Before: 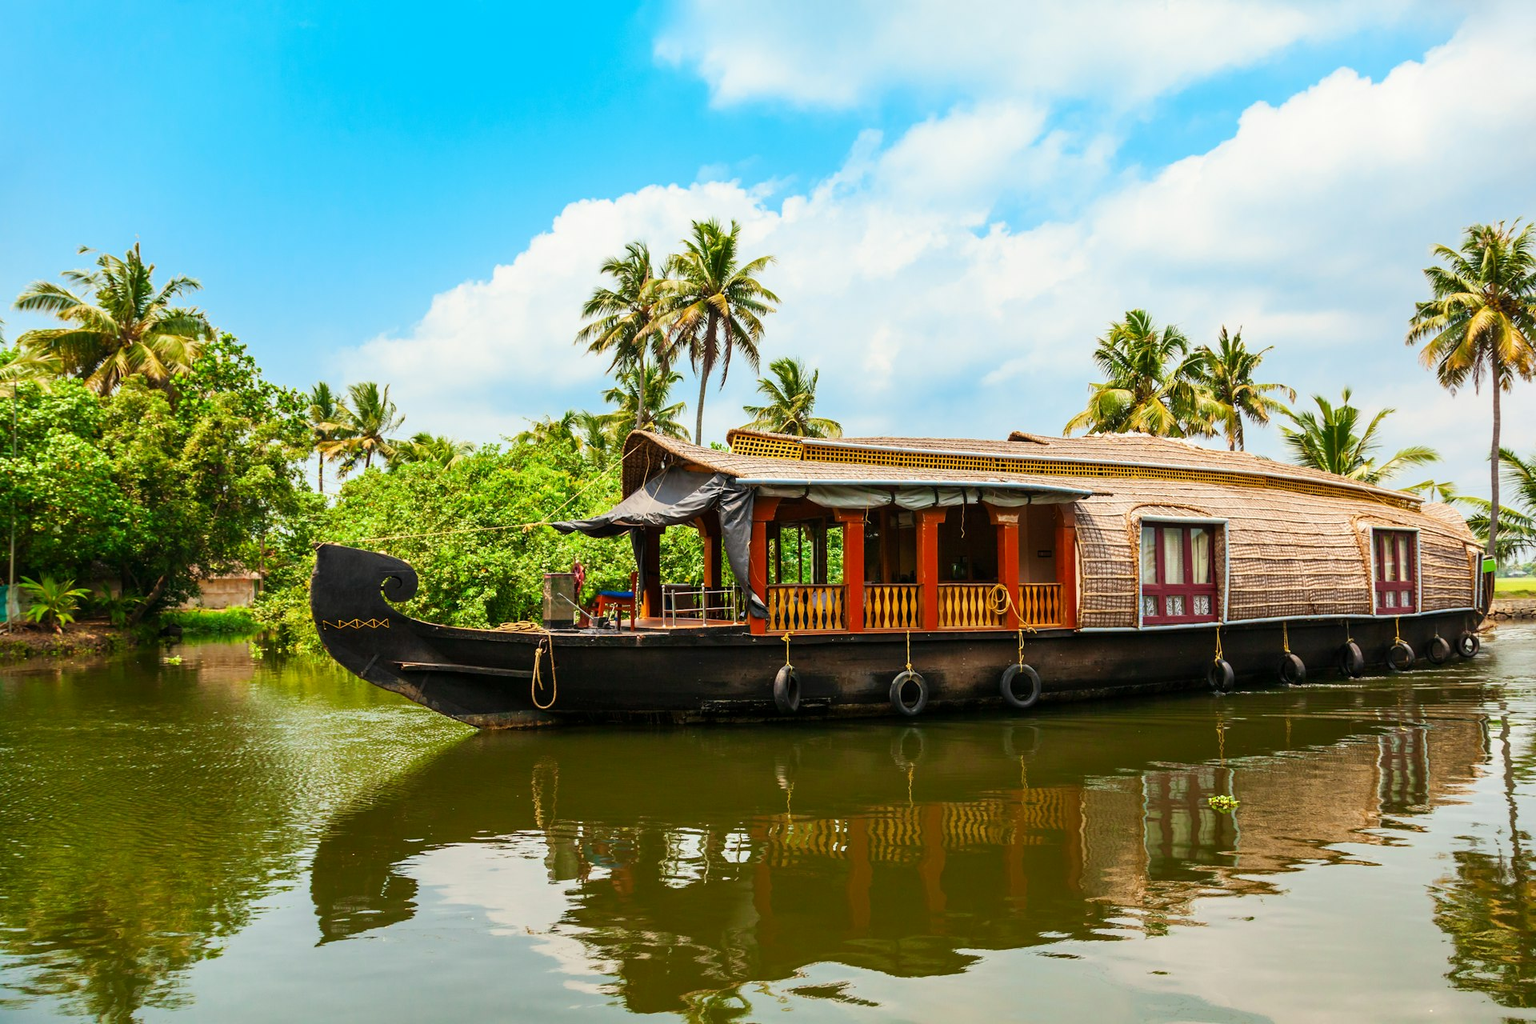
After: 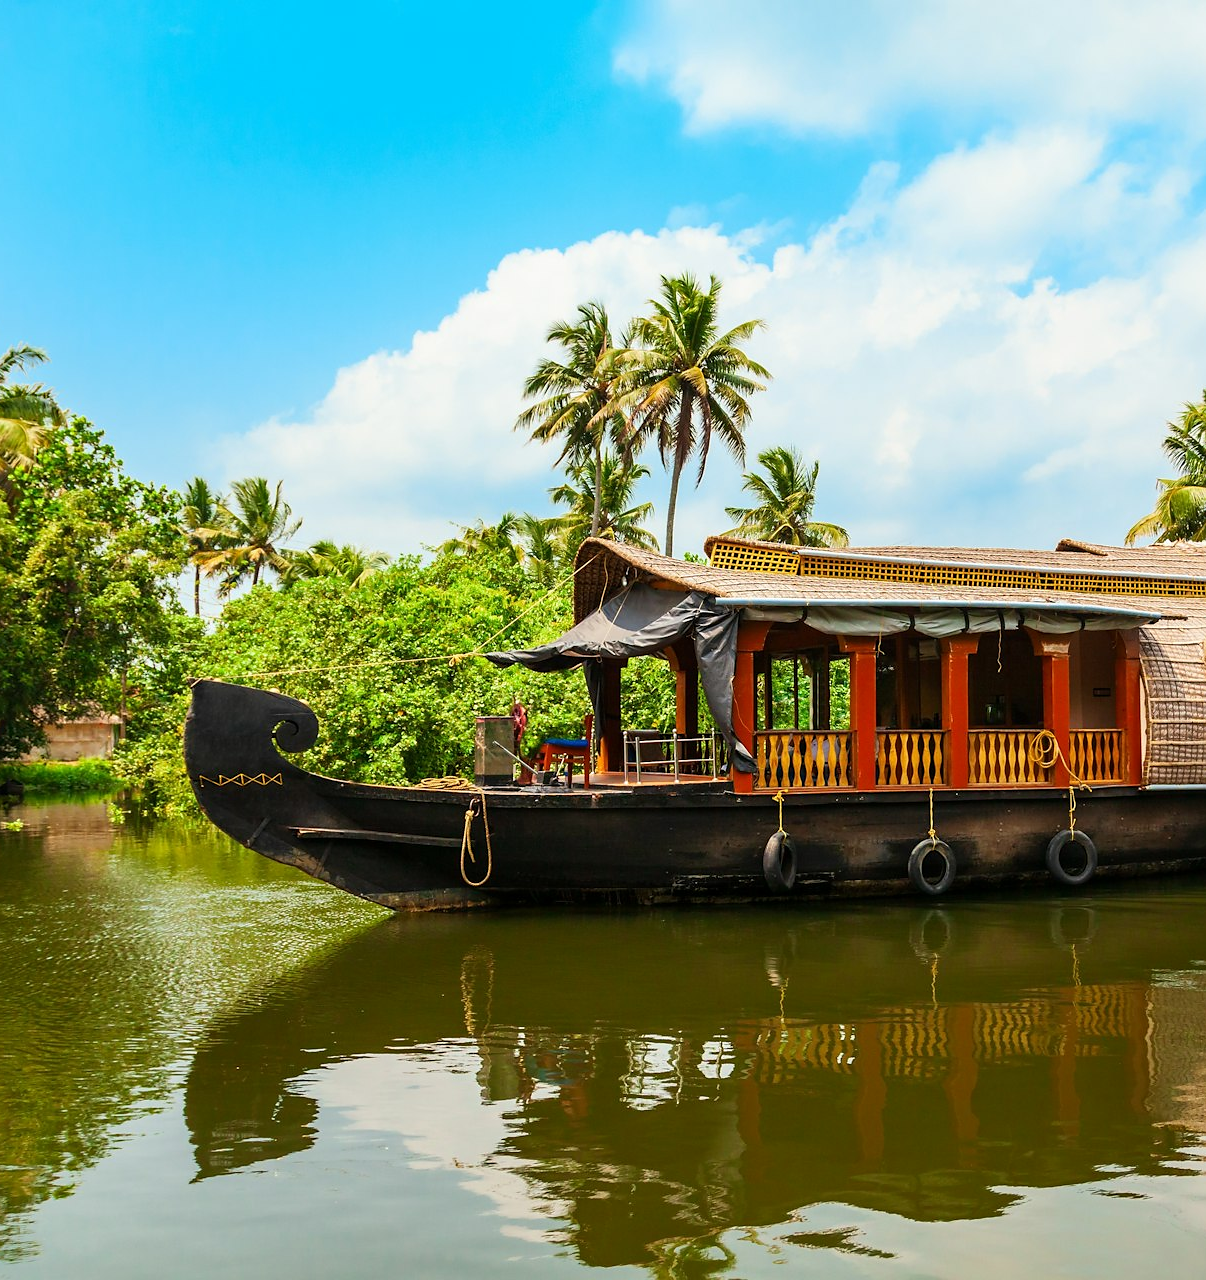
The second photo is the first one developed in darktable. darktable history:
sharpen: radius 1, threshold 1
crop: left 10.644%, right 26.528%
